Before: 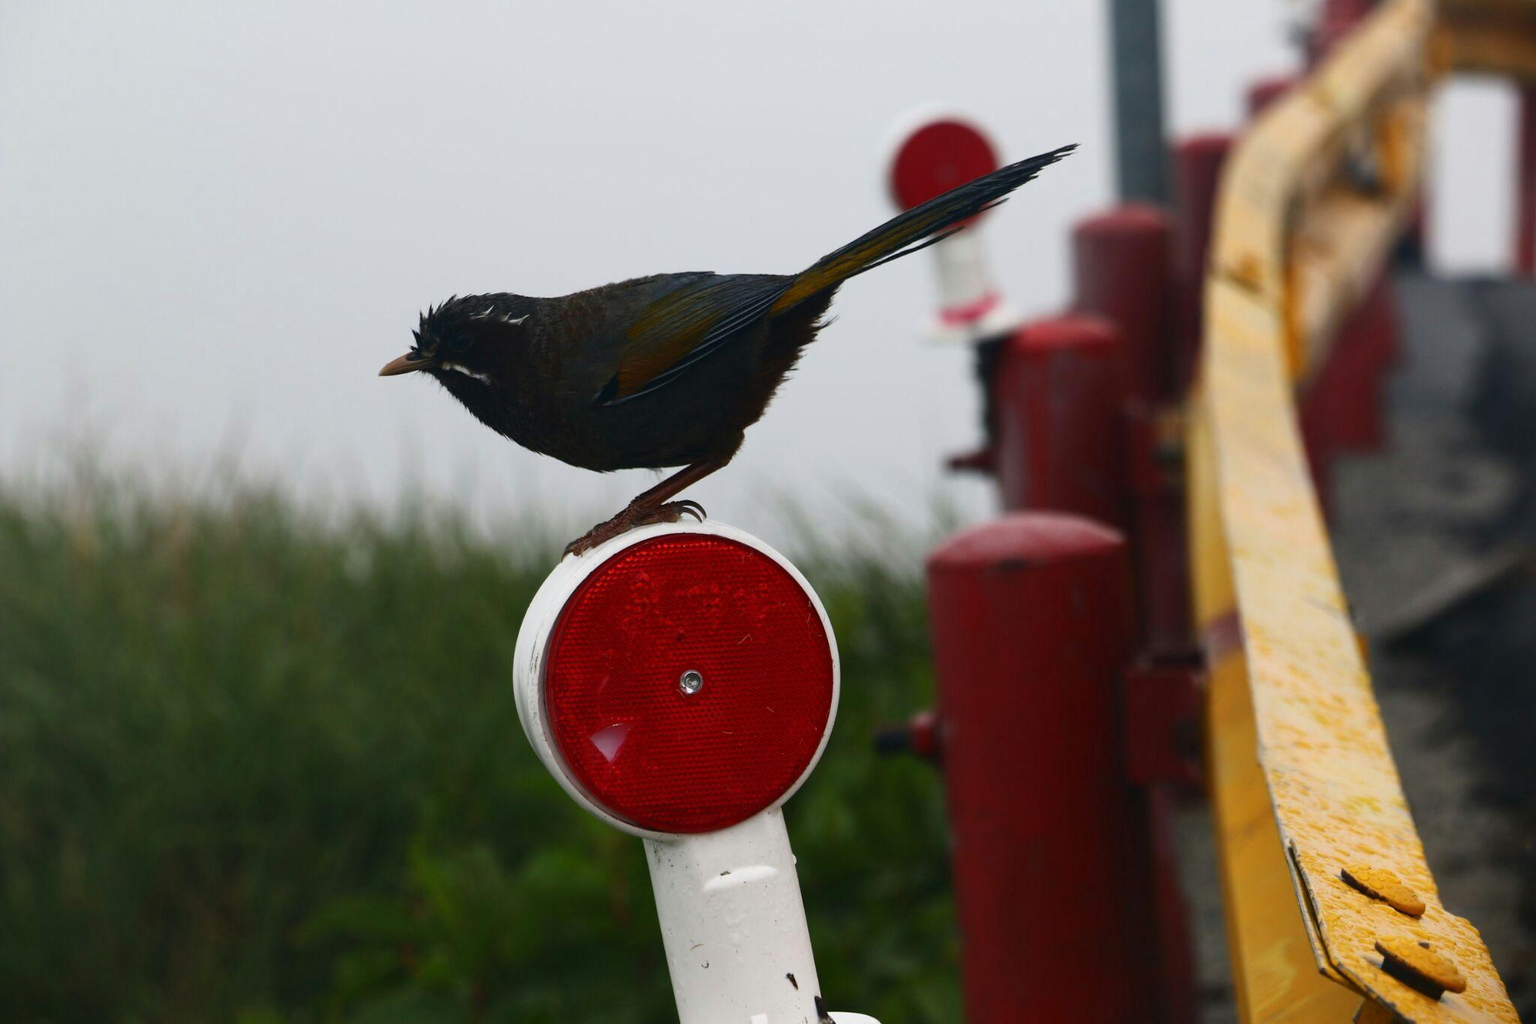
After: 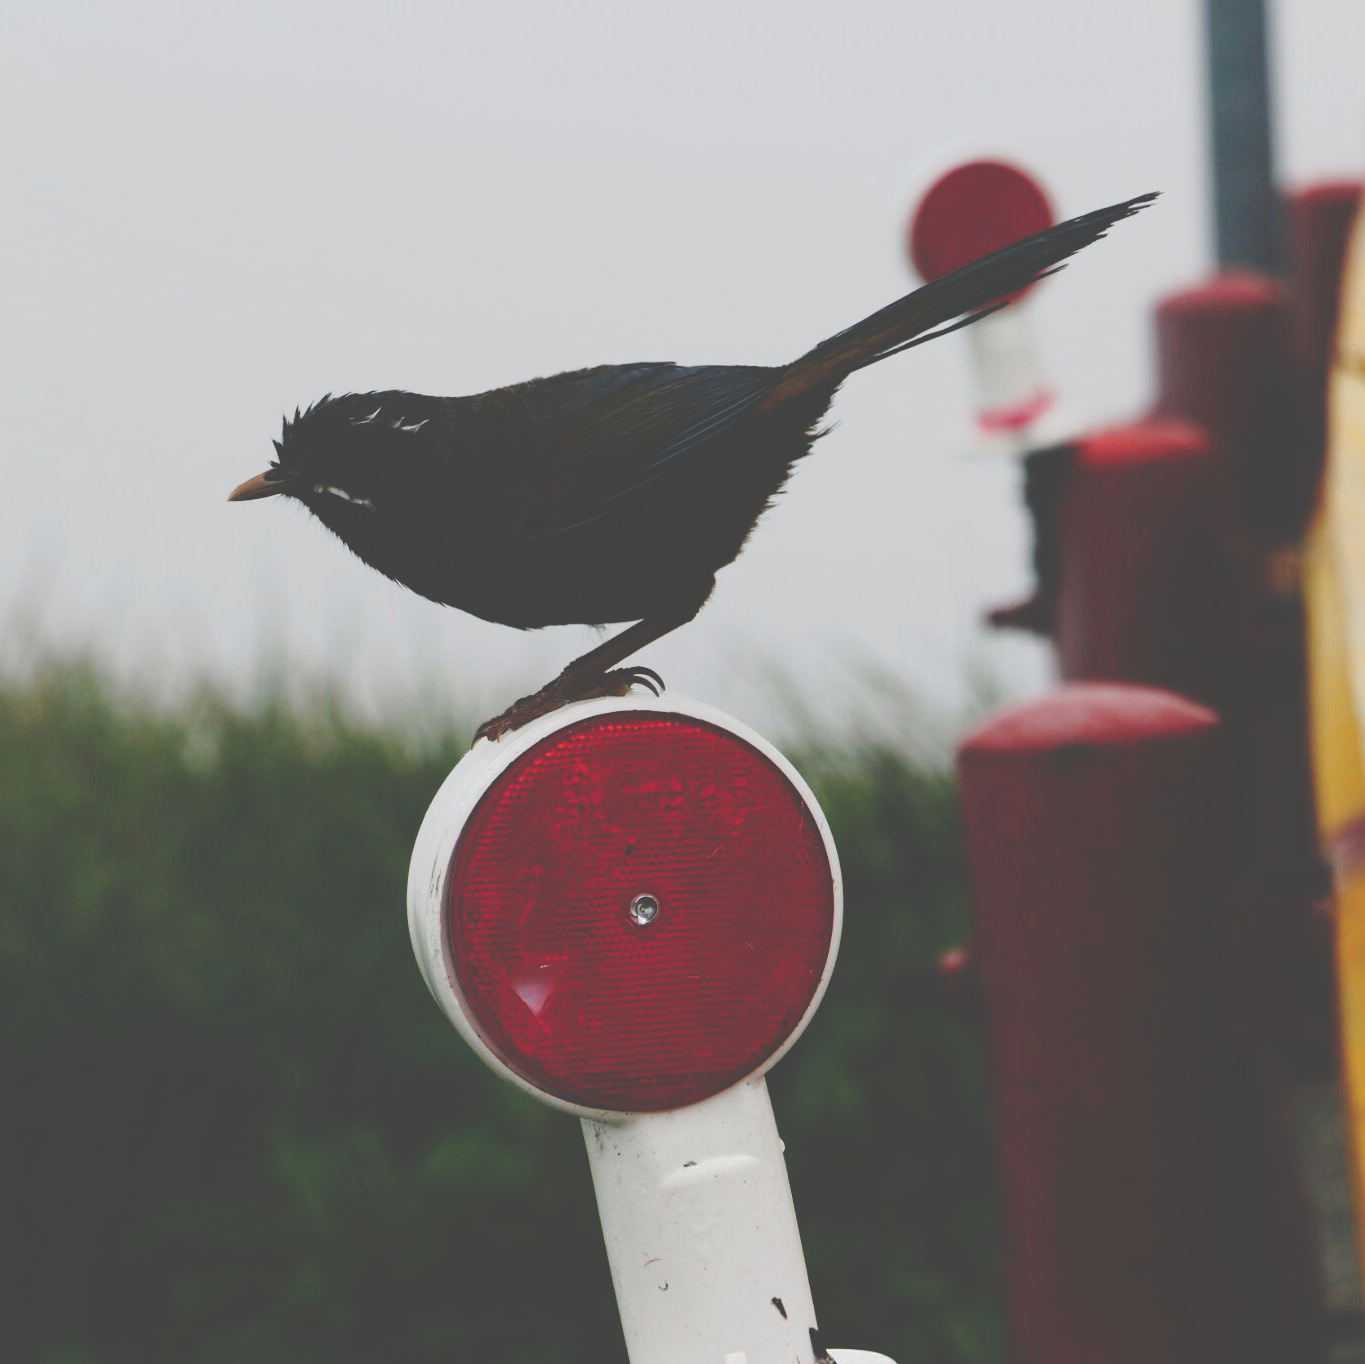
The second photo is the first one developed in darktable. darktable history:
crop and rotate: left 13.537%, right 19.796%
tone curve: curves: ch0 [(0, 0) (0.003, 0.272) (0.011, 0.275) (0.025, 0.275) (0.044, 0.278) (0.069, 0.282) (0.1, 0.284) (0.136, 0.287) (0.177, 0.294) (0.224, 0.314) (0.277, 0.347) (0.335, 0.403) (0.399, 0.473) (0.468, 0.552) (0.543, 0.622) (0.623, 0.69) (0.709, 0.756) (0.801, 0.818) (0.898, 0.865) (1, 1)], preserve colors none
